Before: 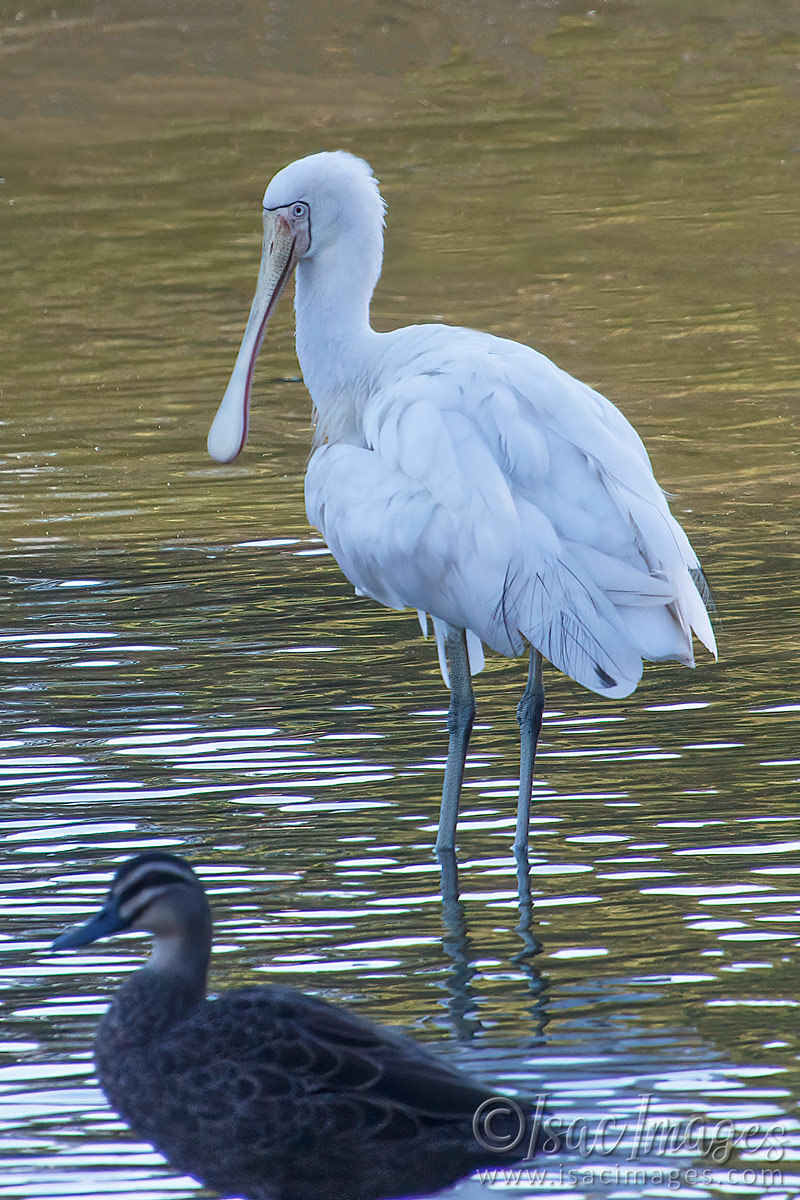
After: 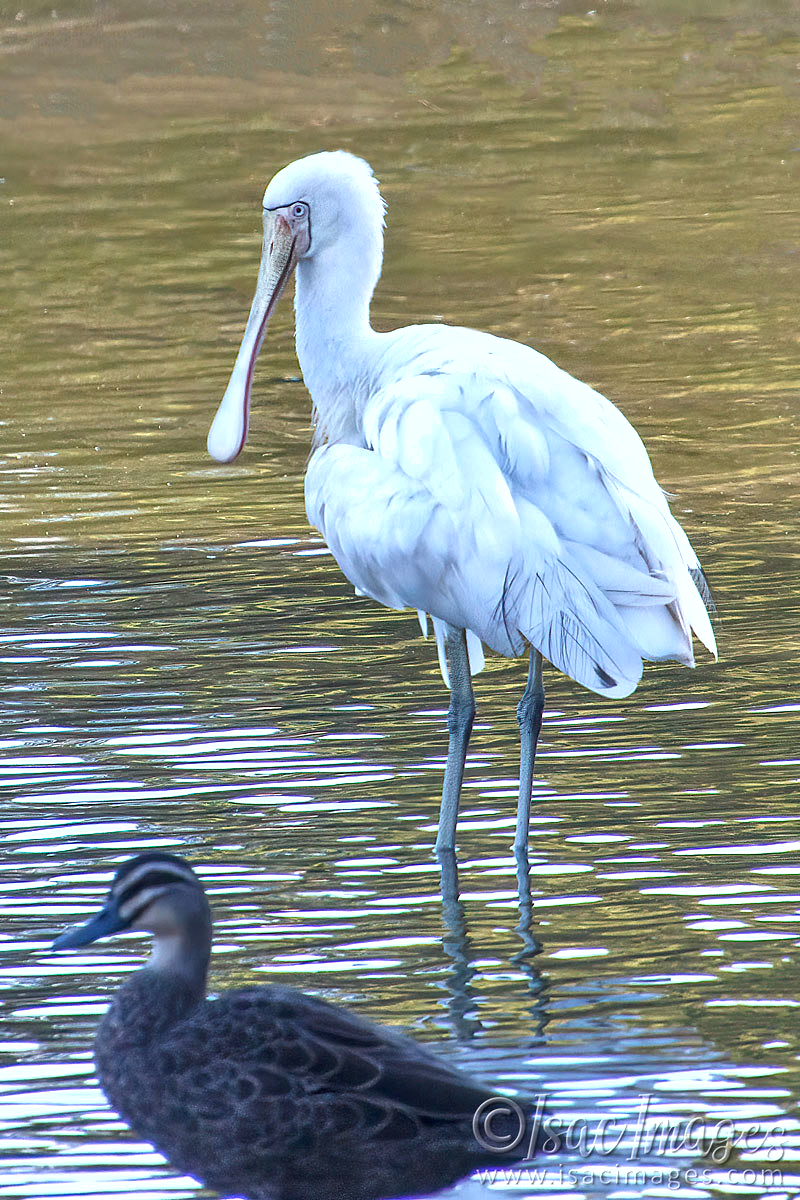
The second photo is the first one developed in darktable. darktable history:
exposure: black level correction 0, exposure 0.696 EV, compensate highlight preservation false
shadows and highlights: soften with gaussian
local contrast: highlights 100%, shadows 102%, detail 119%, midtone range 0.2
